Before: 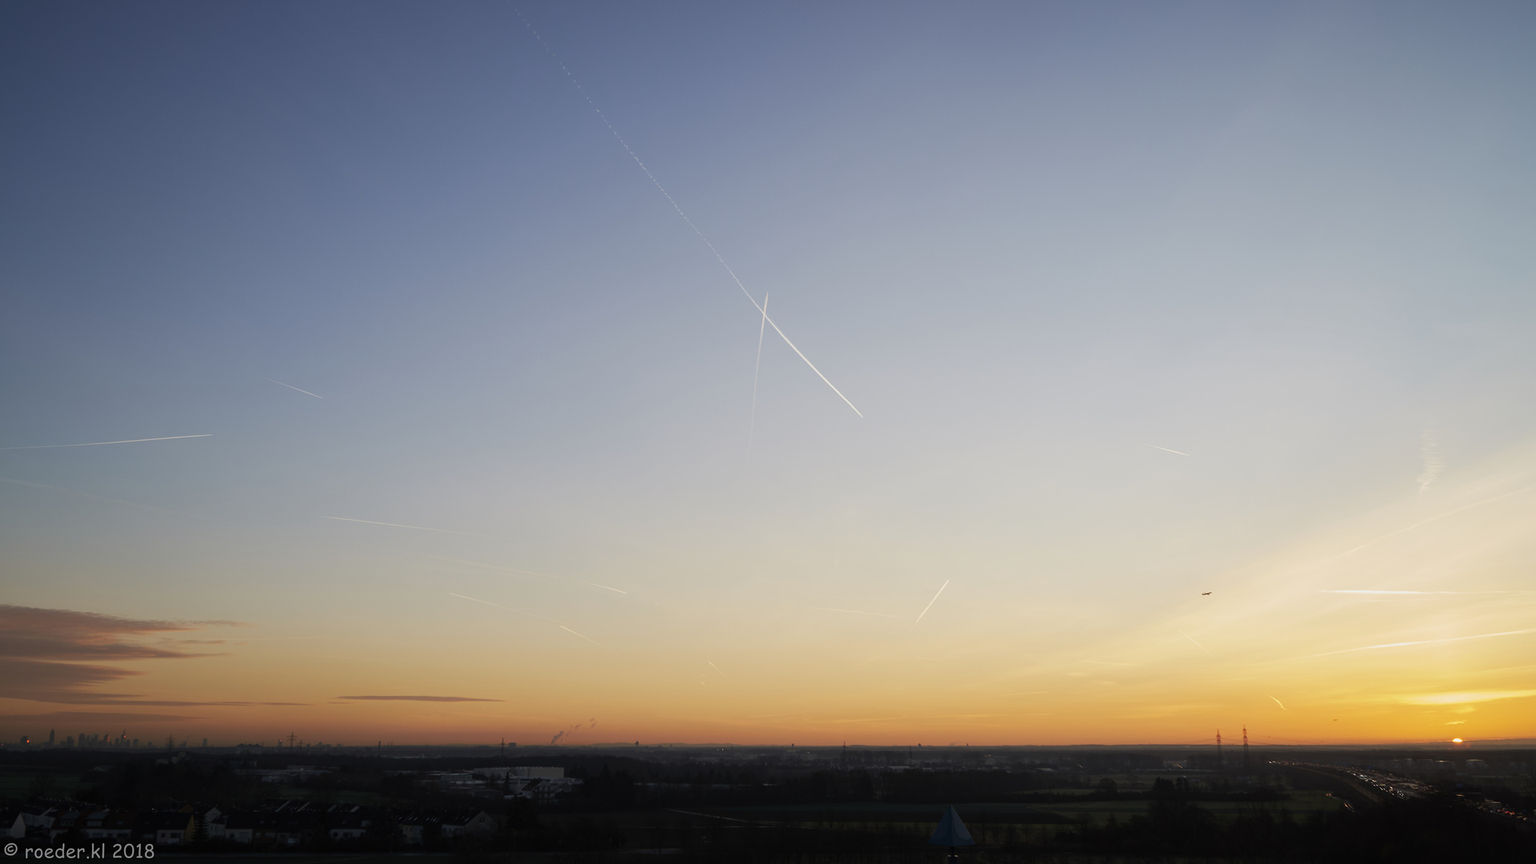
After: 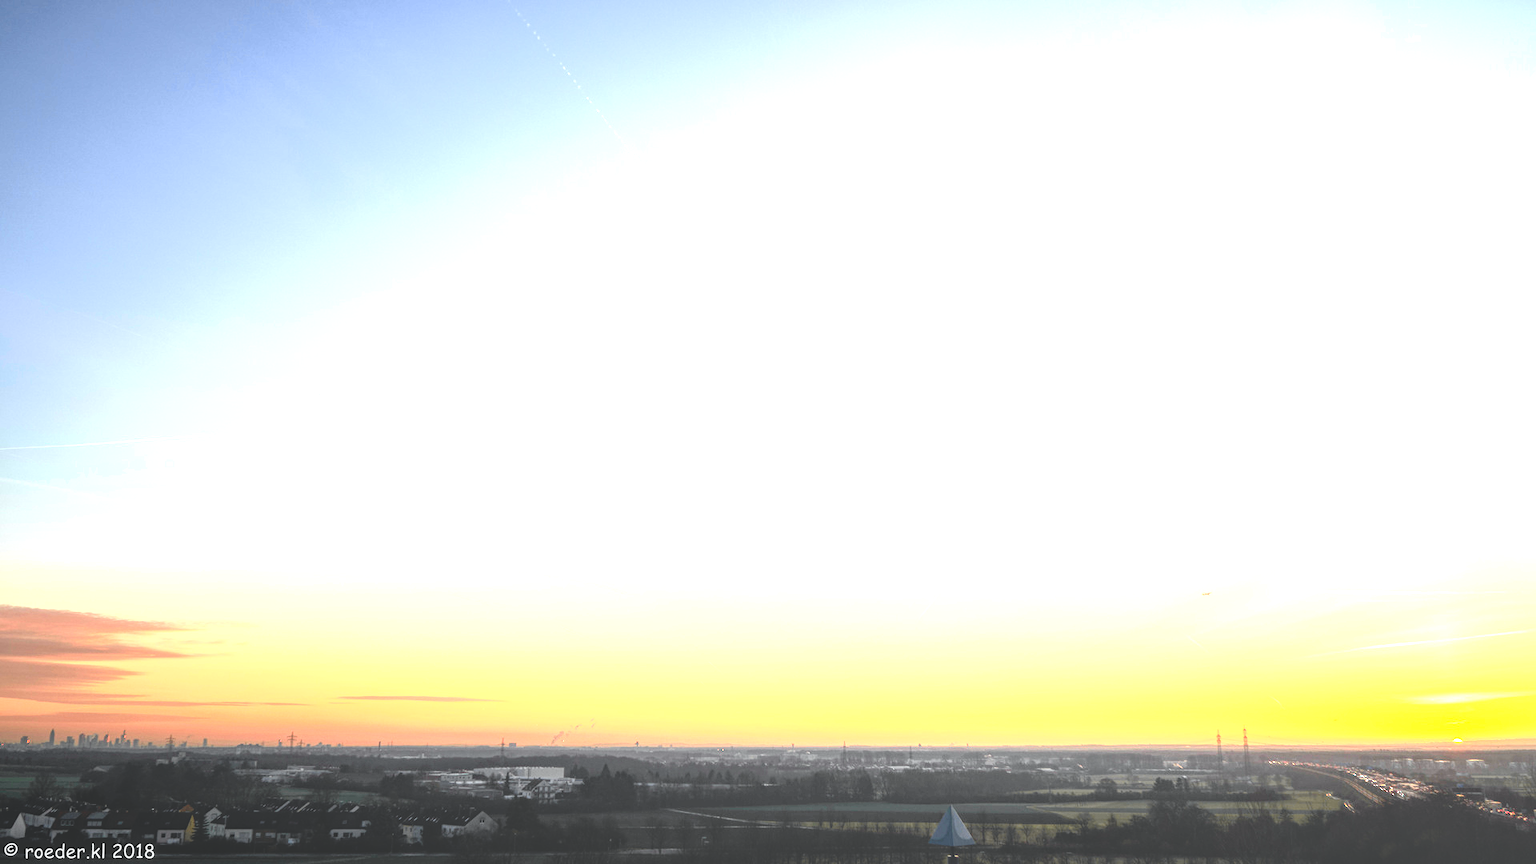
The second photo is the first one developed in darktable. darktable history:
exposure: exposure 2.207 EV, compensate highlight preservation false
tone curve: curves: ch0 [(0, 0.009) (0.037, 0.035) (0.131, 0.126) (0.275, 0.28) (0.476, 0.514) (0.617, 0.667) (0.704, 0.759) (0.813, 0.863) (0.911, 0.931) (0.997, 1)]; ch1 [(0, 0) (0.318, 0.271) (0.444, 0.438) (0.493, 0.496) (0.508, 0.5) (0.534, 0.535) (0.57, 0.582) (0.65, 0.664) (0.746, 0.764) (1, 1)]; ch2 [(0, 0) (0.246, 0.24) (0.36, 0.381) (0.415, 0.434) (0.476, 0.492) (0.502, 0.499) (0.522, 0.518) (0.533, 0.534) (0.586, 0.598) (0.634, 0.643) (0.706, 0.717) (0.853, 0.83) (1, 0.951)], color space Lab, independent channels, preserve colors none
contrast brightness saturation: contrast 0.05
local contrast: highlights 66%, shadows 33%, detail 166%, midtone range 0.2
